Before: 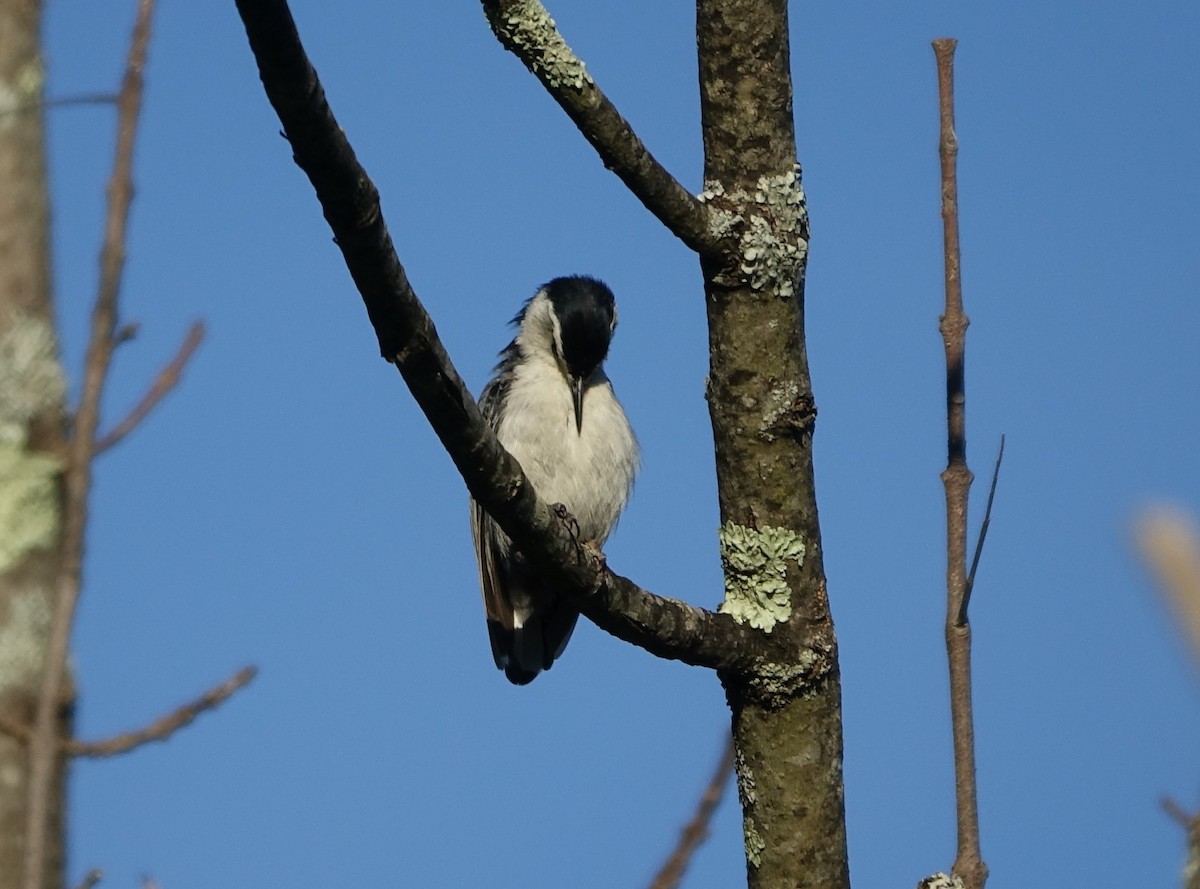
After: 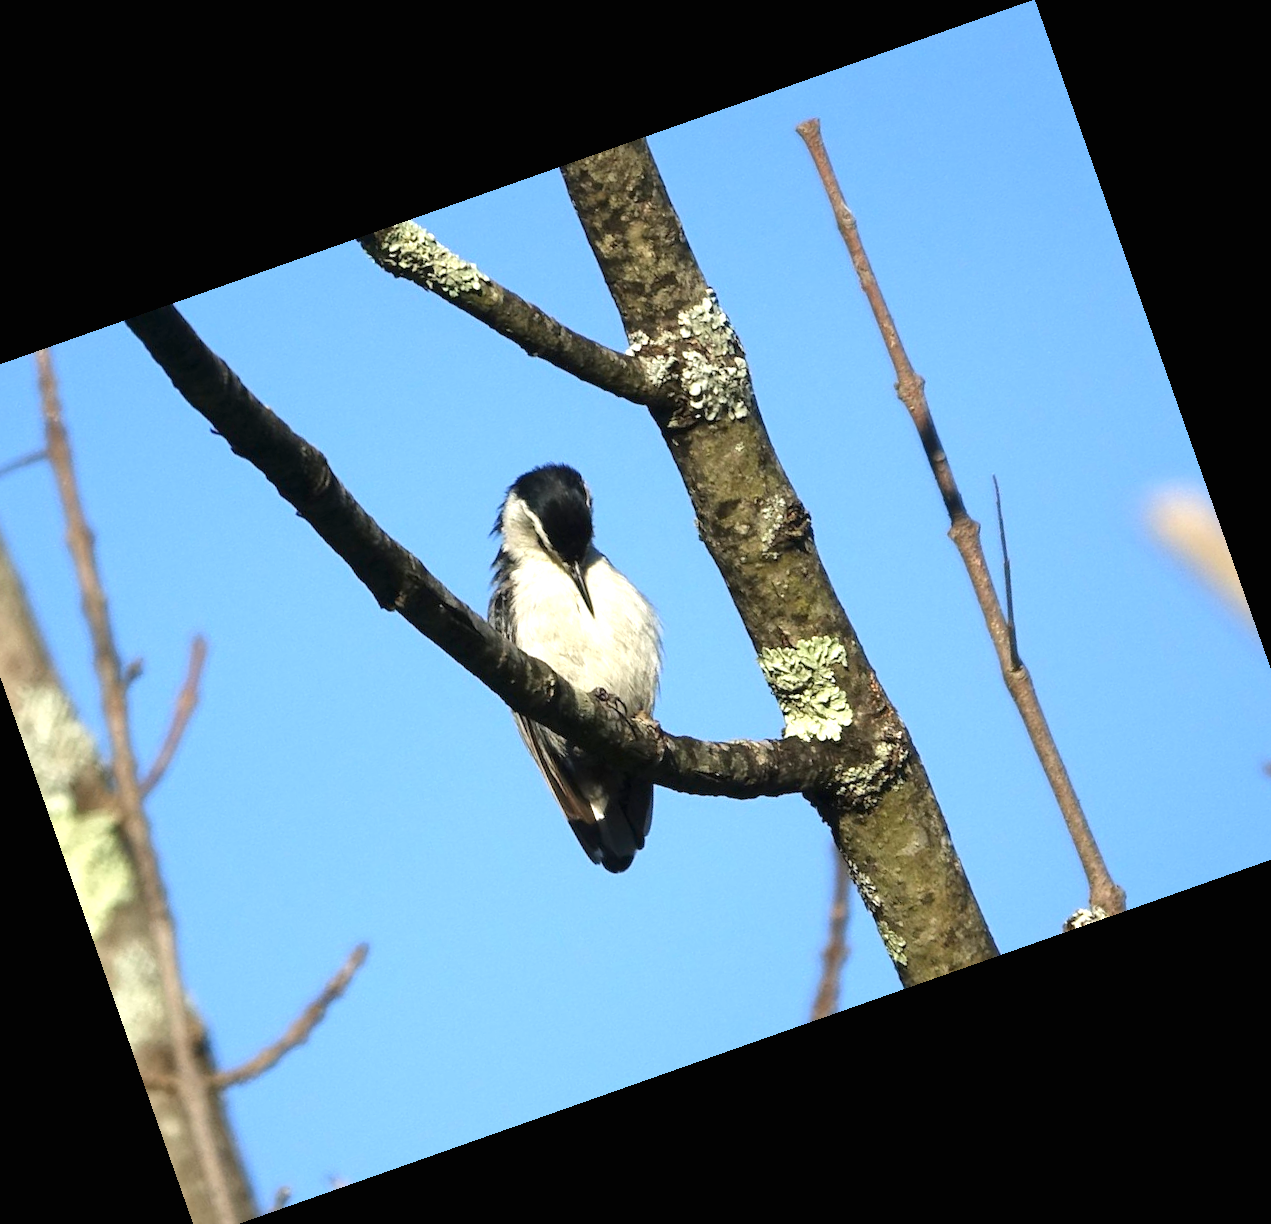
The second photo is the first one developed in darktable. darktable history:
exposure: black level correction 0, exposure 1.35 EV, compensate exposure bias true, compensate highlight preservation false
crop and rotate: angle 19.43°, left 6.812%, right 4.125%, bottom 1.087%
tone equalizer: on, module defaults
